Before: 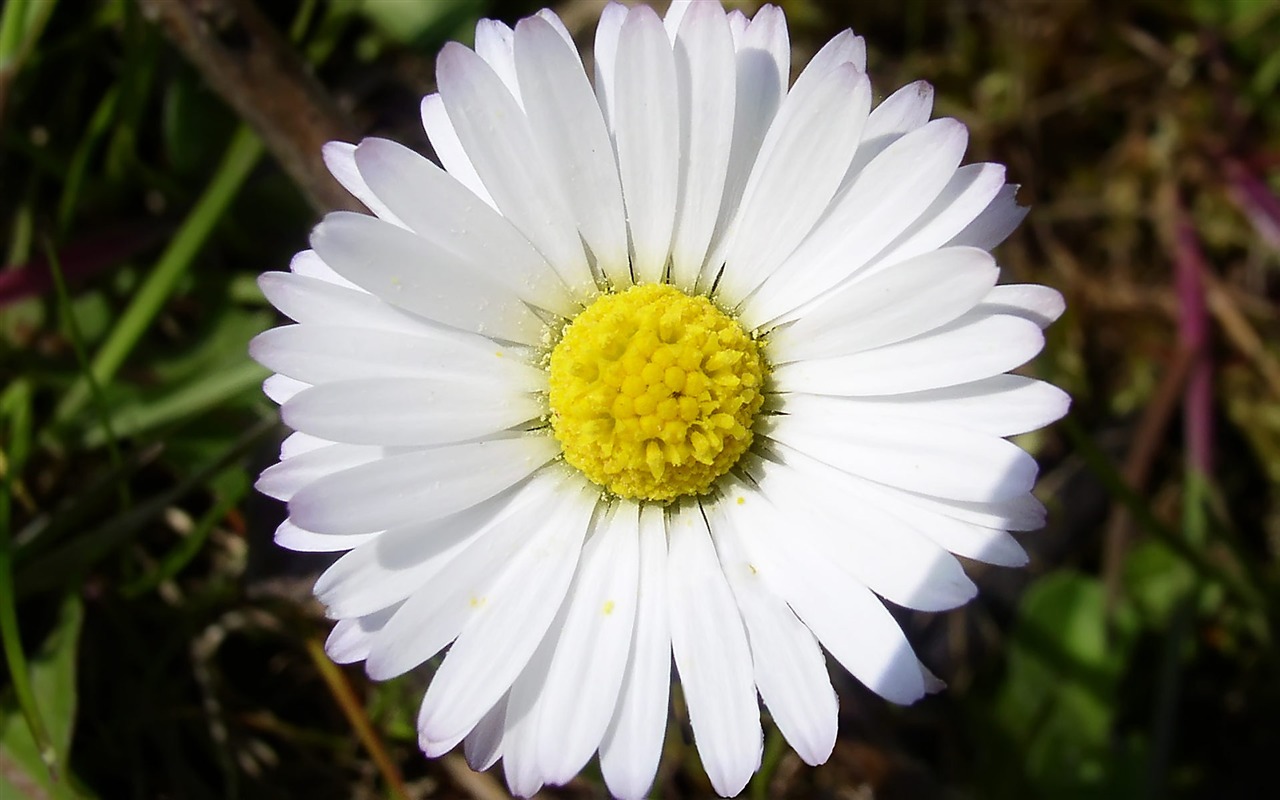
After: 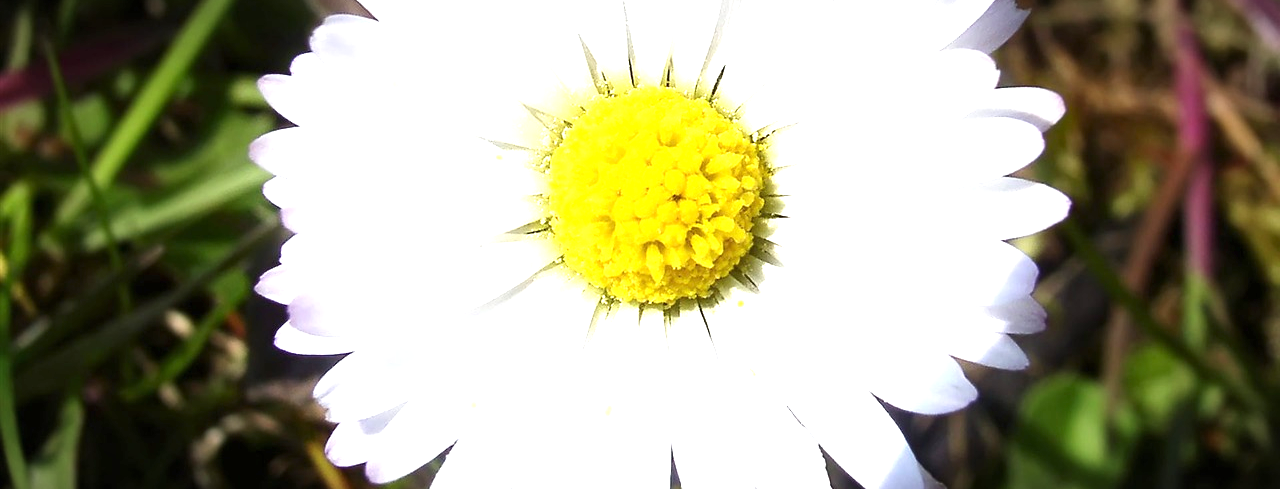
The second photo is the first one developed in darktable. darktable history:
crop and rotate: top 24.837%, bottom 14.005%
vignetting: fall-off start 100.55%, fall-off radius 65.34%, automatic ratio true
exposure: exposure 1.154 EV, compensate highlight preservation false
